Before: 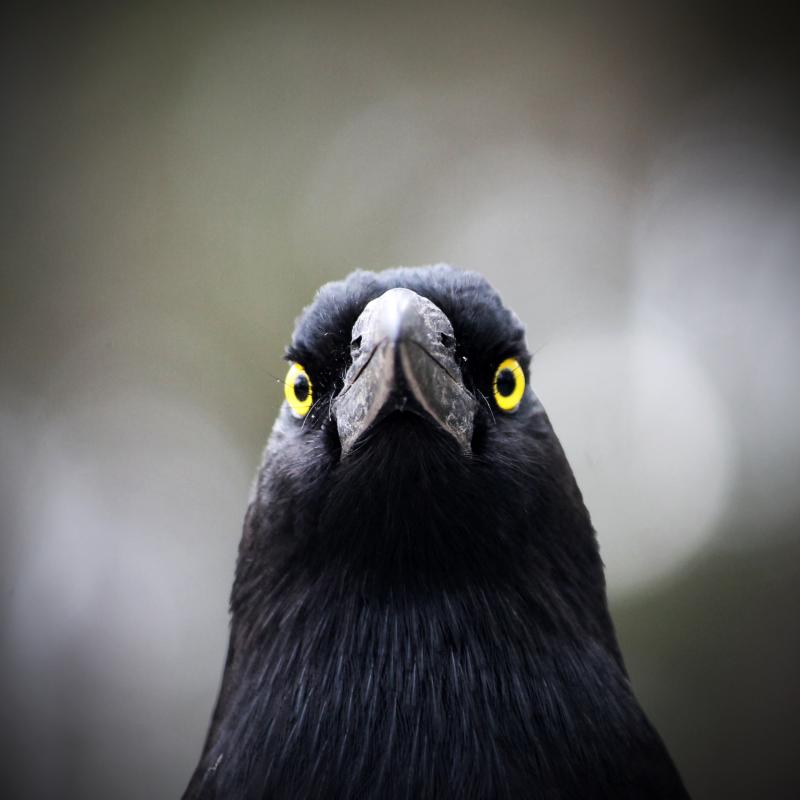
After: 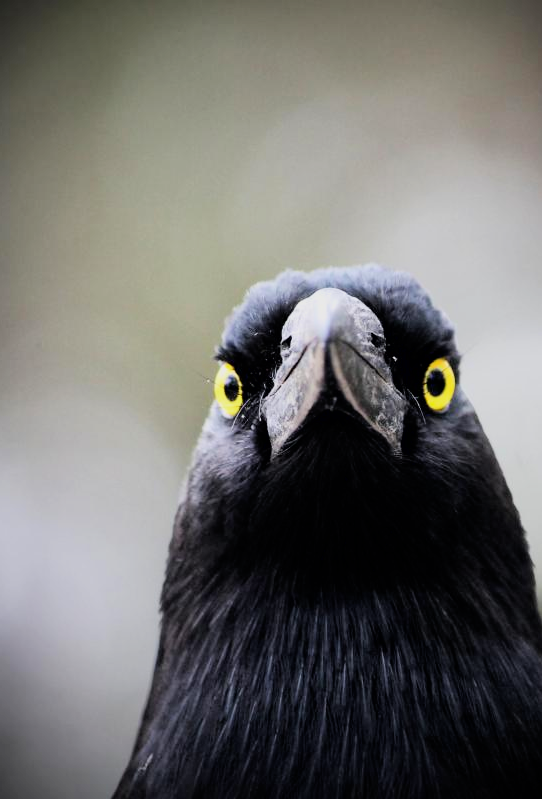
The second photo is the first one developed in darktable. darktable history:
filmic rgb: black relative exposure -7.65 EV, white relative exposure 4.56 EV, hardness 3.61, contrast 1.059, color science v6 (2022)
exposure: exposure 0.581 EV, compensate exposure bias true, compensate highlight preservation false
crop and rotate: left 8.801%, right 23.374%
